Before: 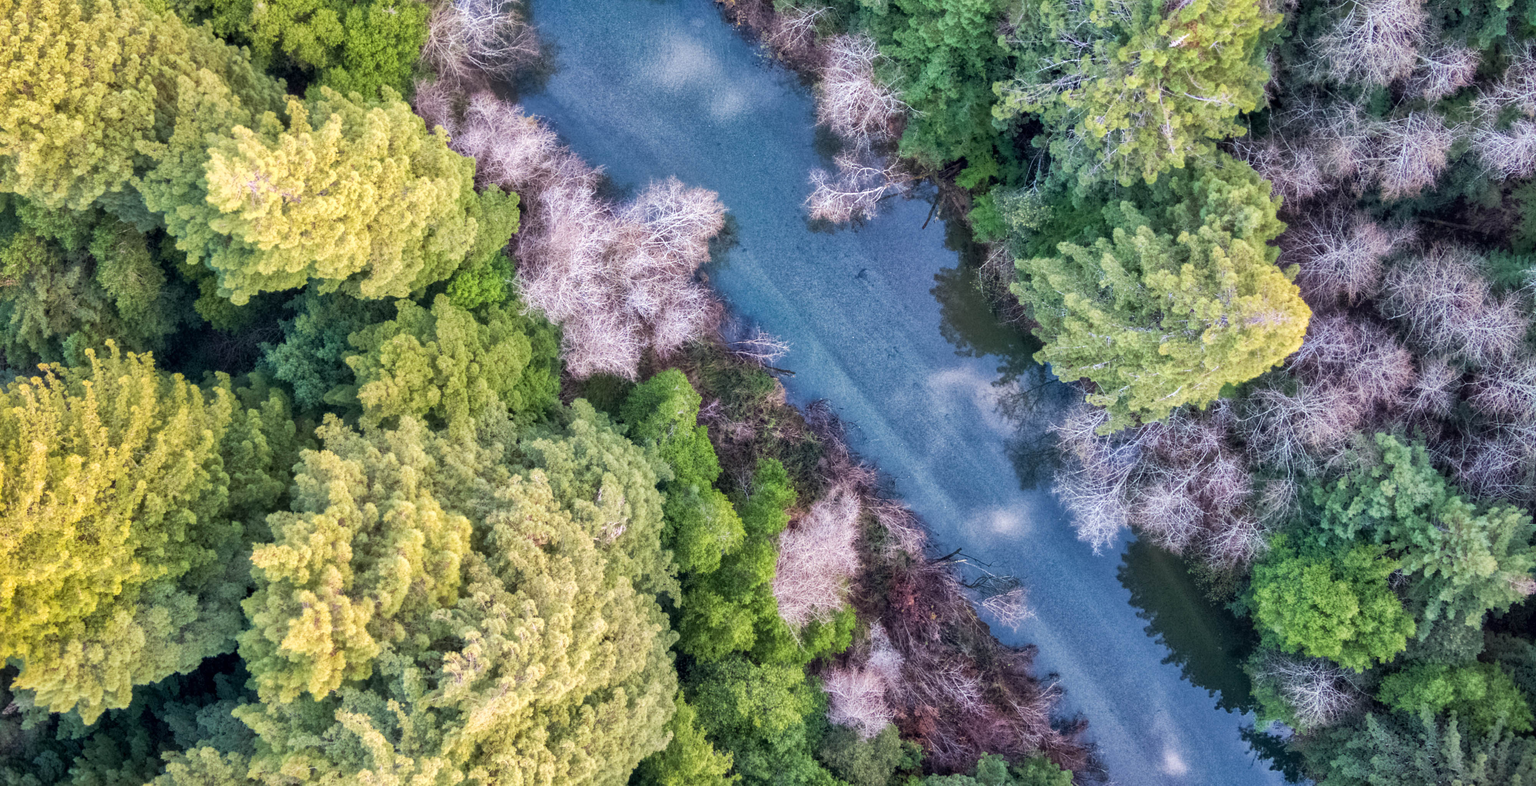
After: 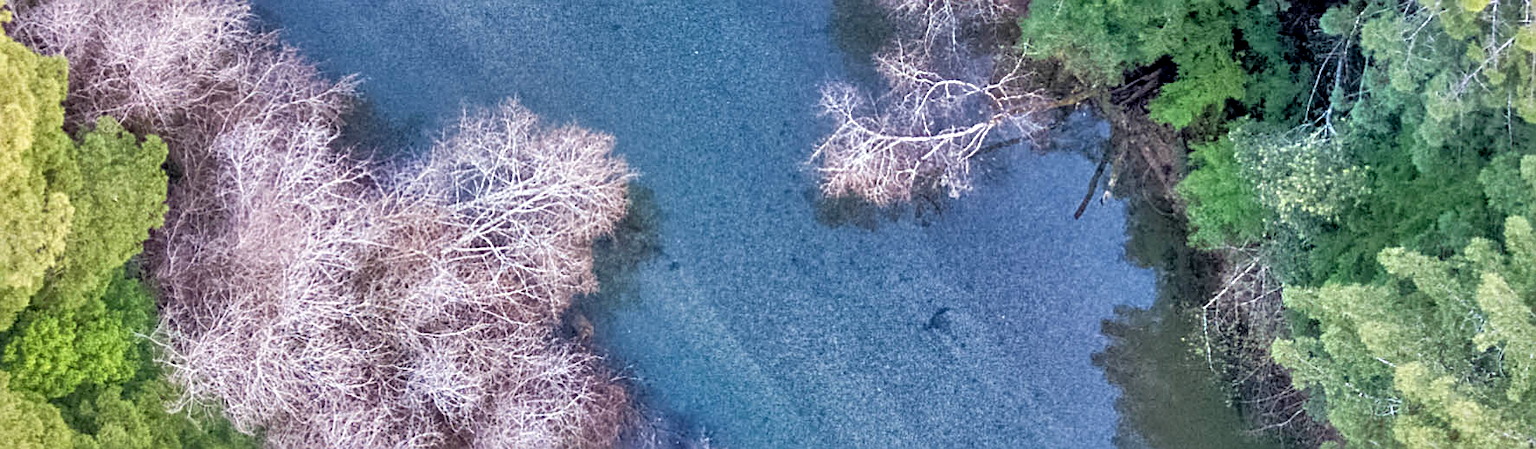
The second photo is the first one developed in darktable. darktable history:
exposure: exposure -0.248 EV, compensate highlight preservation false
contrast equalizer: y [[0.5, 0.542, 0.583, 0.625, 0.667, 0.708], [0.5 ×6], [0.5 ×6], [0 ×6], [0 ×6]], mix 0.343
tone equalizer: -7 EV 0.163 EV, -6 EV 0.599 EV, -5 EV 1.15 EV, -4 EV 1.31 EV, -3 EV 1.17 EV, -2 EV 0.6 EV, -1 EV 0.168 EV
crop: left 29.019%, top 16.837%, right 26.585%, bottom 57.803%
sharpen: on, module defaults
